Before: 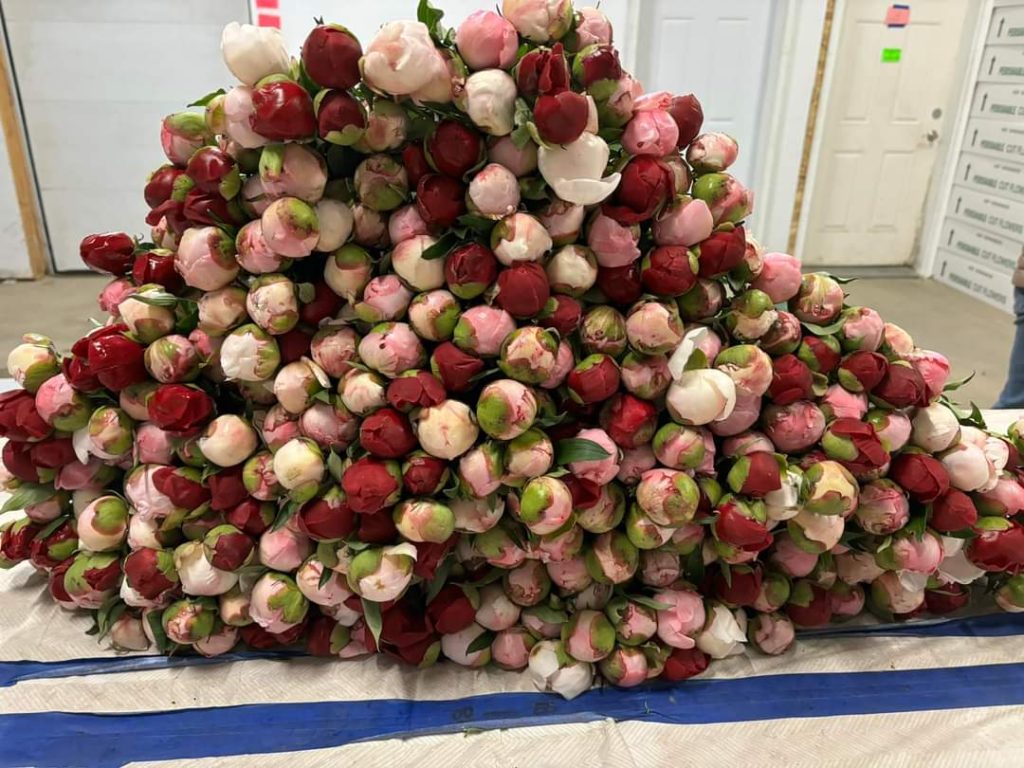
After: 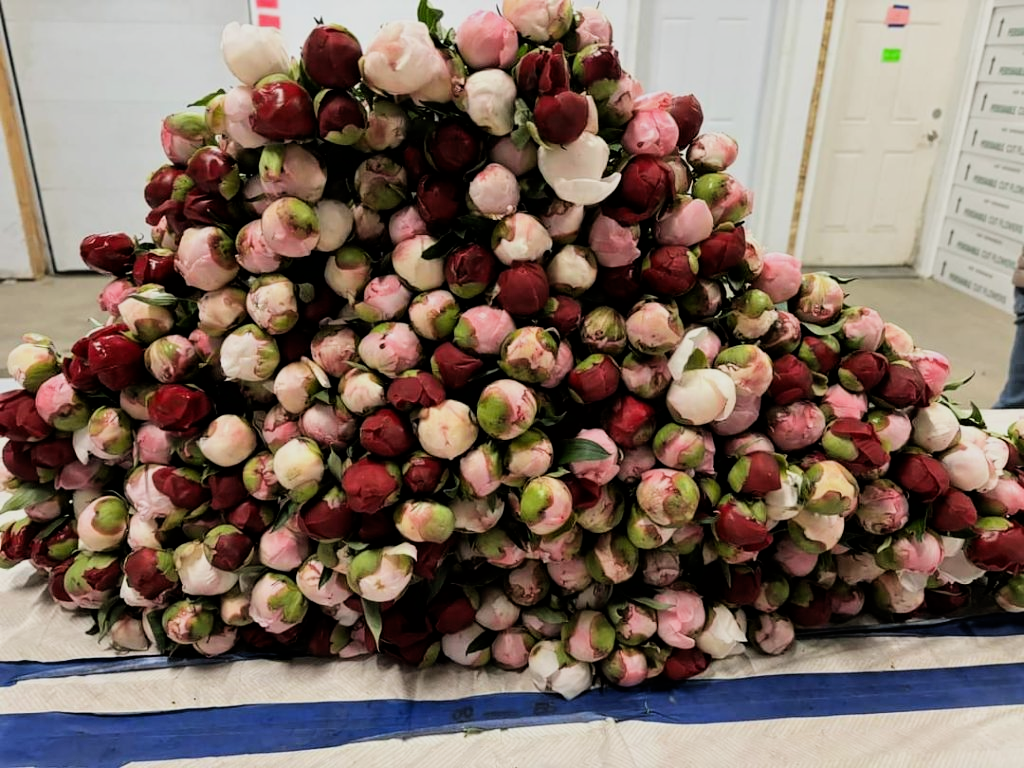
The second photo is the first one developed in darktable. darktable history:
filmic rgb: black relative exposure -5.08 EV, white relative exposure 3.96 EV, threshold 5.97 EV, hardness 2.9, contrast 1.298, highlights saturation mix -9.27%, enable highlight reconstruction true
